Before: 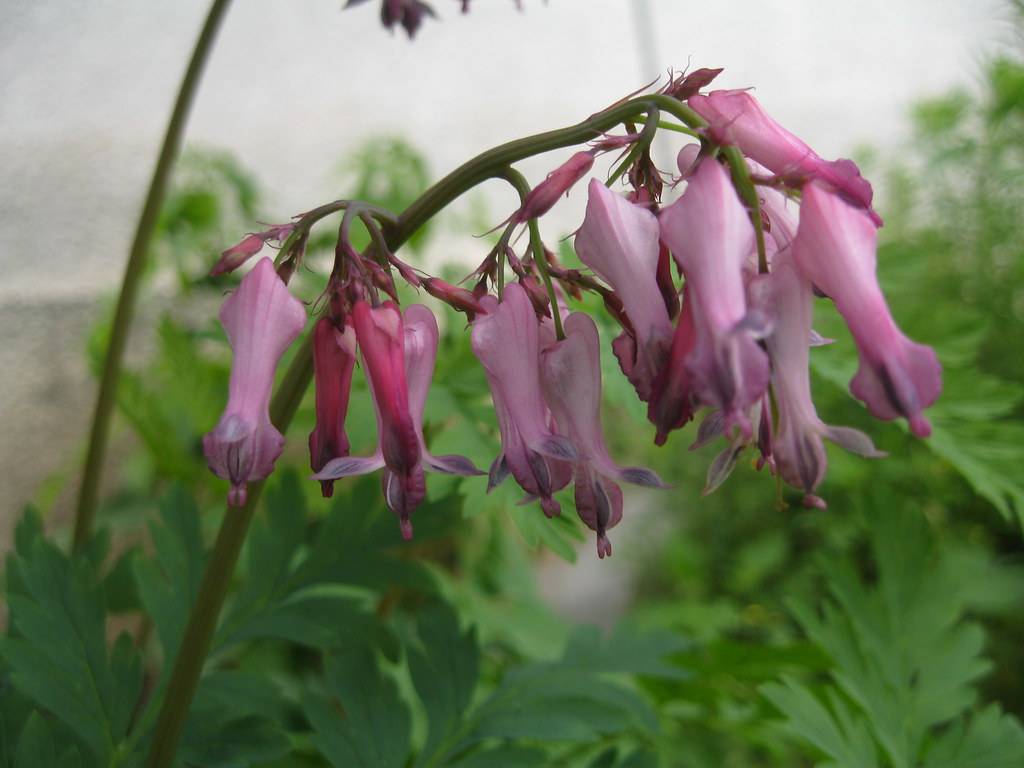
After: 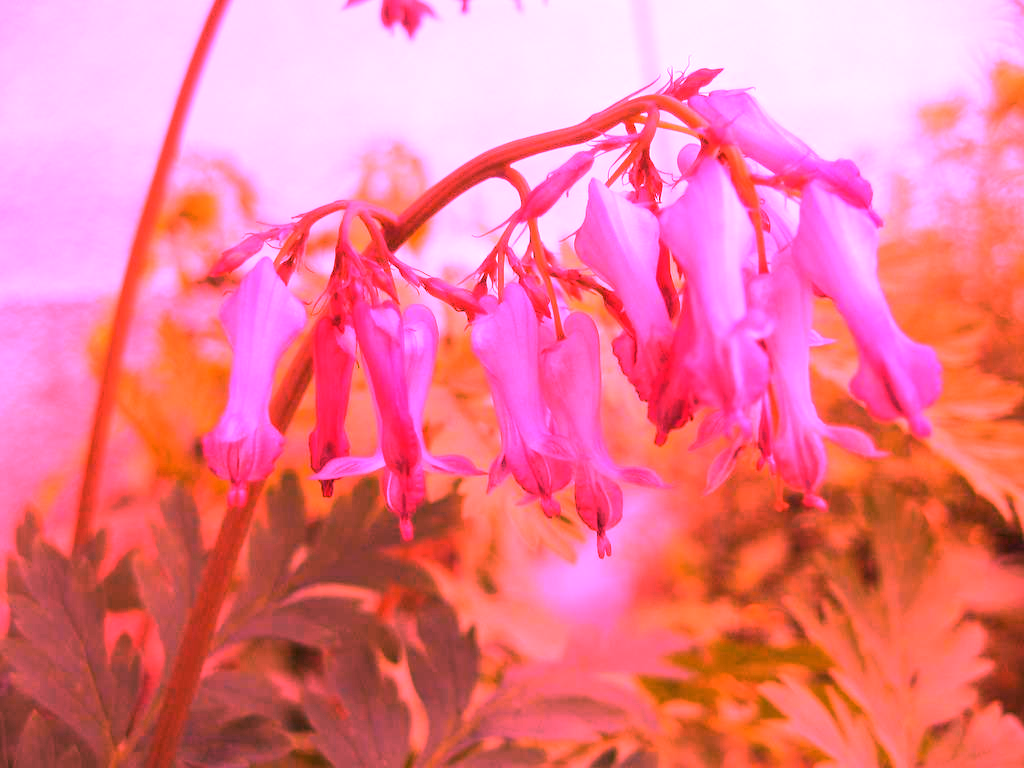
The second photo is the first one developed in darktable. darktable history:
rotate and perspective: crop left 0, crop top 0
white balance: red 4.26, blue 1.802
